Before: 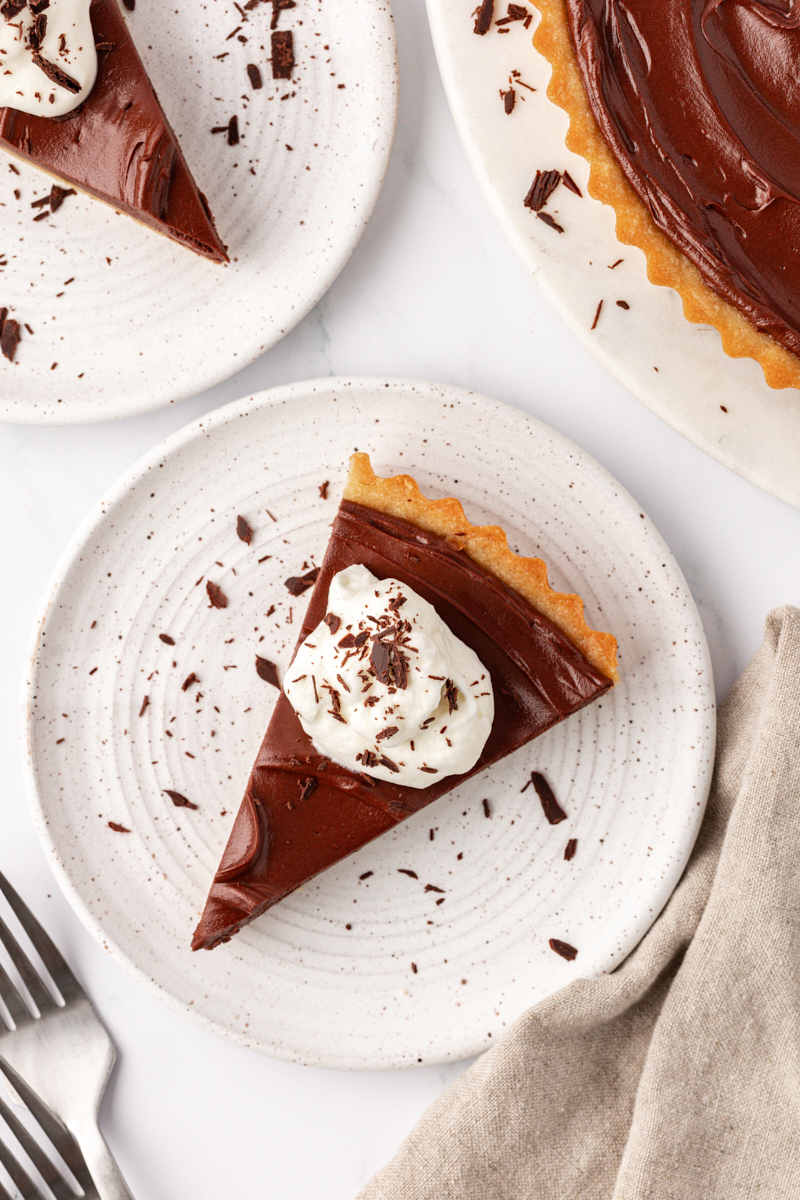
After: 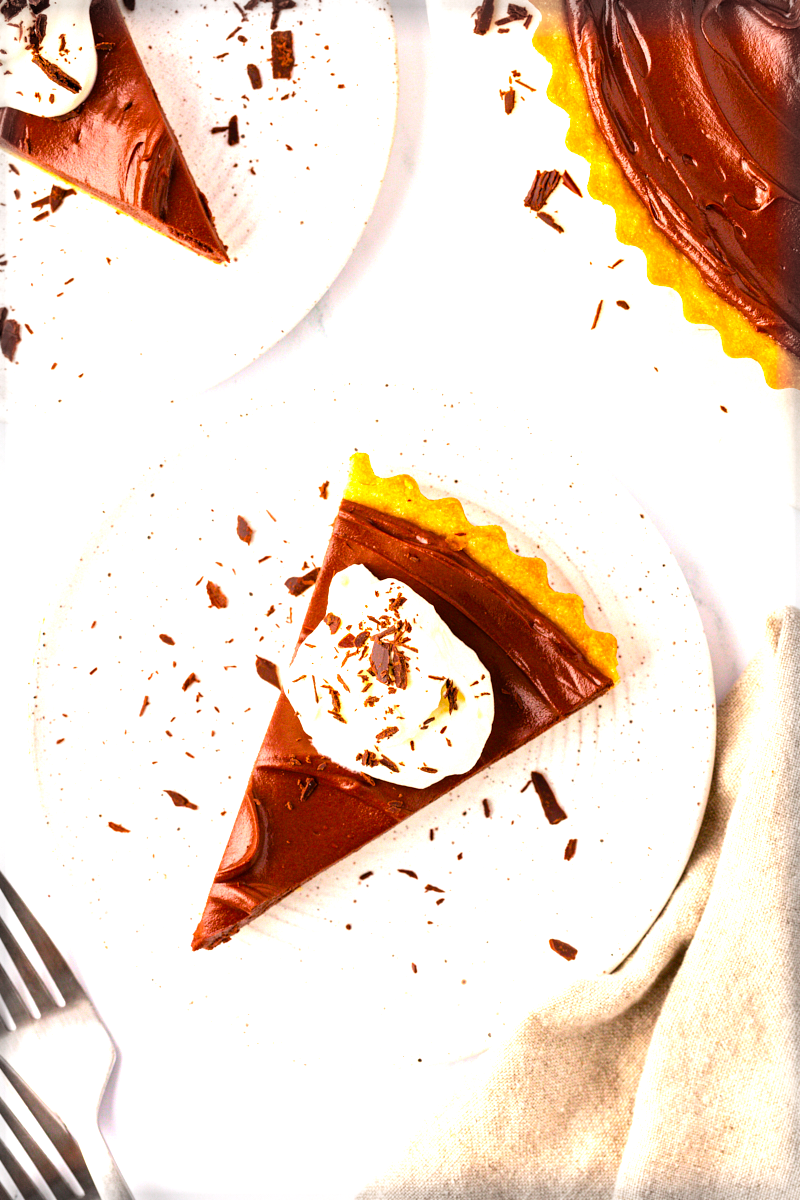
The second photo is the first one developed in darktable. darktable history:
vignetting: fall-off start 92.95%, fall-off radius 6.03%, automatic ratio true, width/height ratio 1.332, shape 0.044
tone equalizer: -8 EV -0.413 EV, -7 EV -0.359 EV, -6 EV -0.36 EV, -5 EV -0.204 EV, -3 EV 0.195 EV, -2 EV 0.338 EV, -1 EV 0.395 EV, +0 EV 0.447 EV, mask exposure compensation -0.506 EV
exposure: black level correction 0, exposure 0.699 EV, compensate highlight preservation false
color balance rgb: linear chroma grading › global chroma 14.626%, perceptual saturation grading › global saturation 8.377%, perceptual saturation grading › shadows 4.208%, global vibrance 59.478%
